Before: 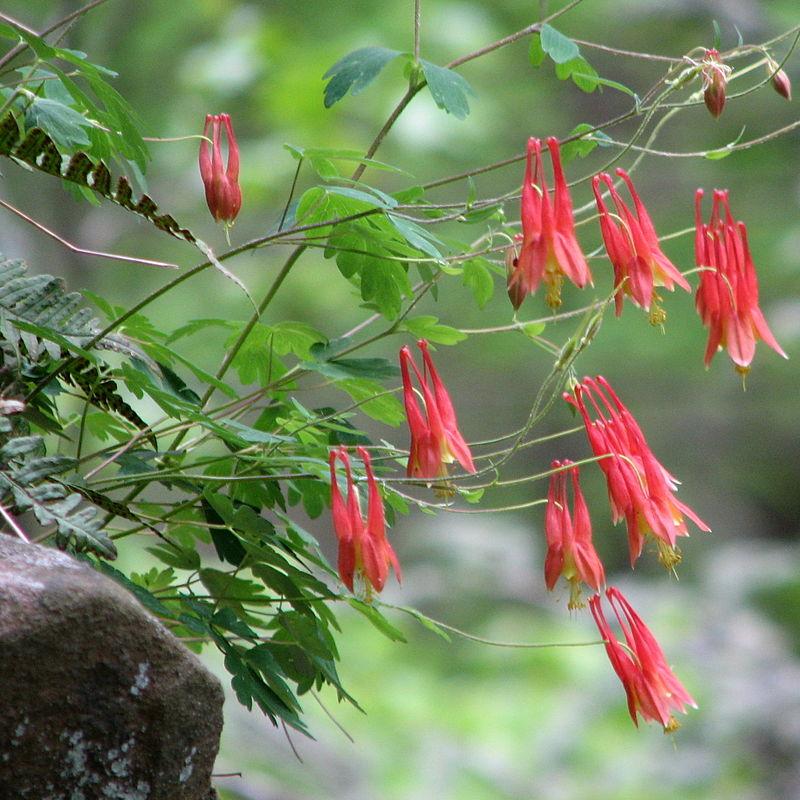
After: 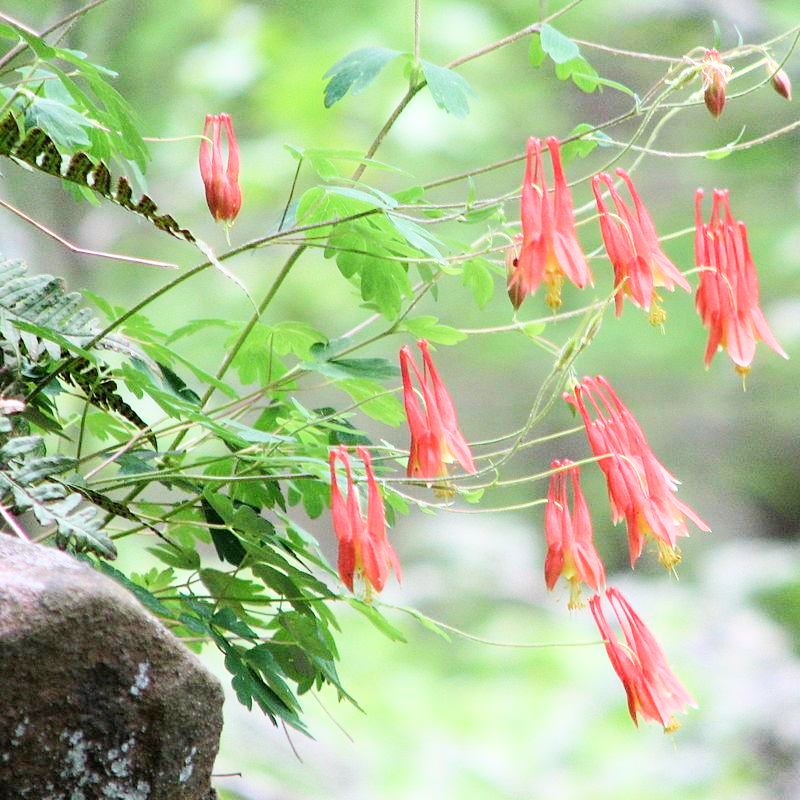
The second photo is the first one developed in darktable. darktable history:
shadows and highlights: shadows 0, highlights 40
filmic rgb: hardness 4.17
exposure: black level correction 0, exposure 1.45 EV, compensate exposure bias true, compensate highlight preservation false
